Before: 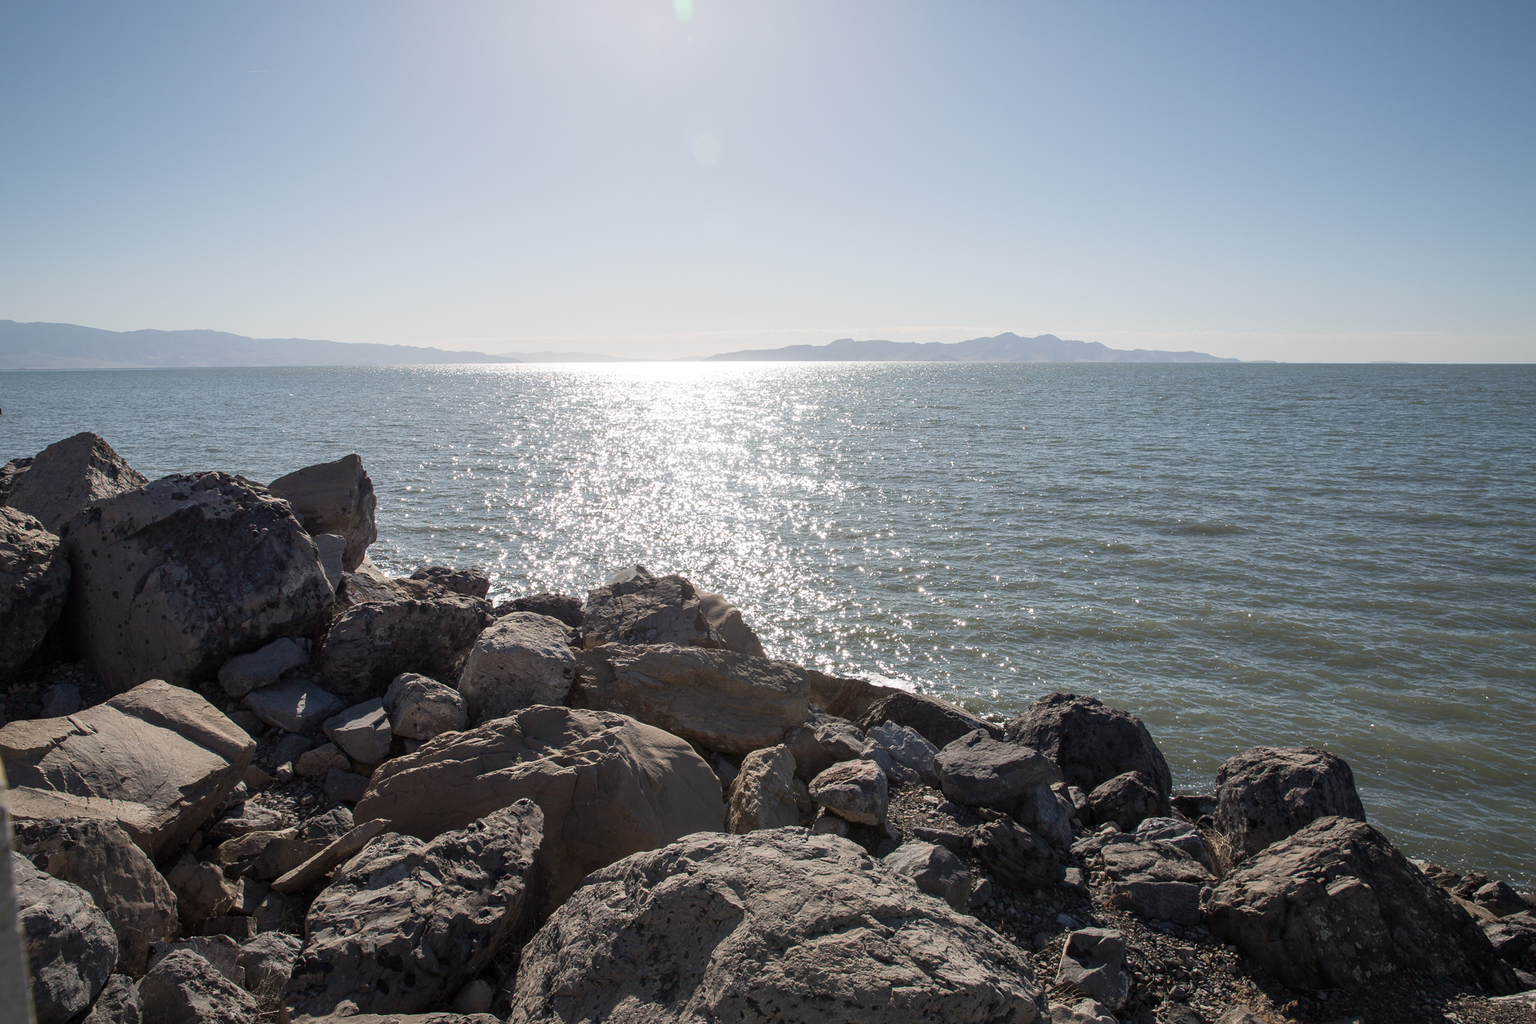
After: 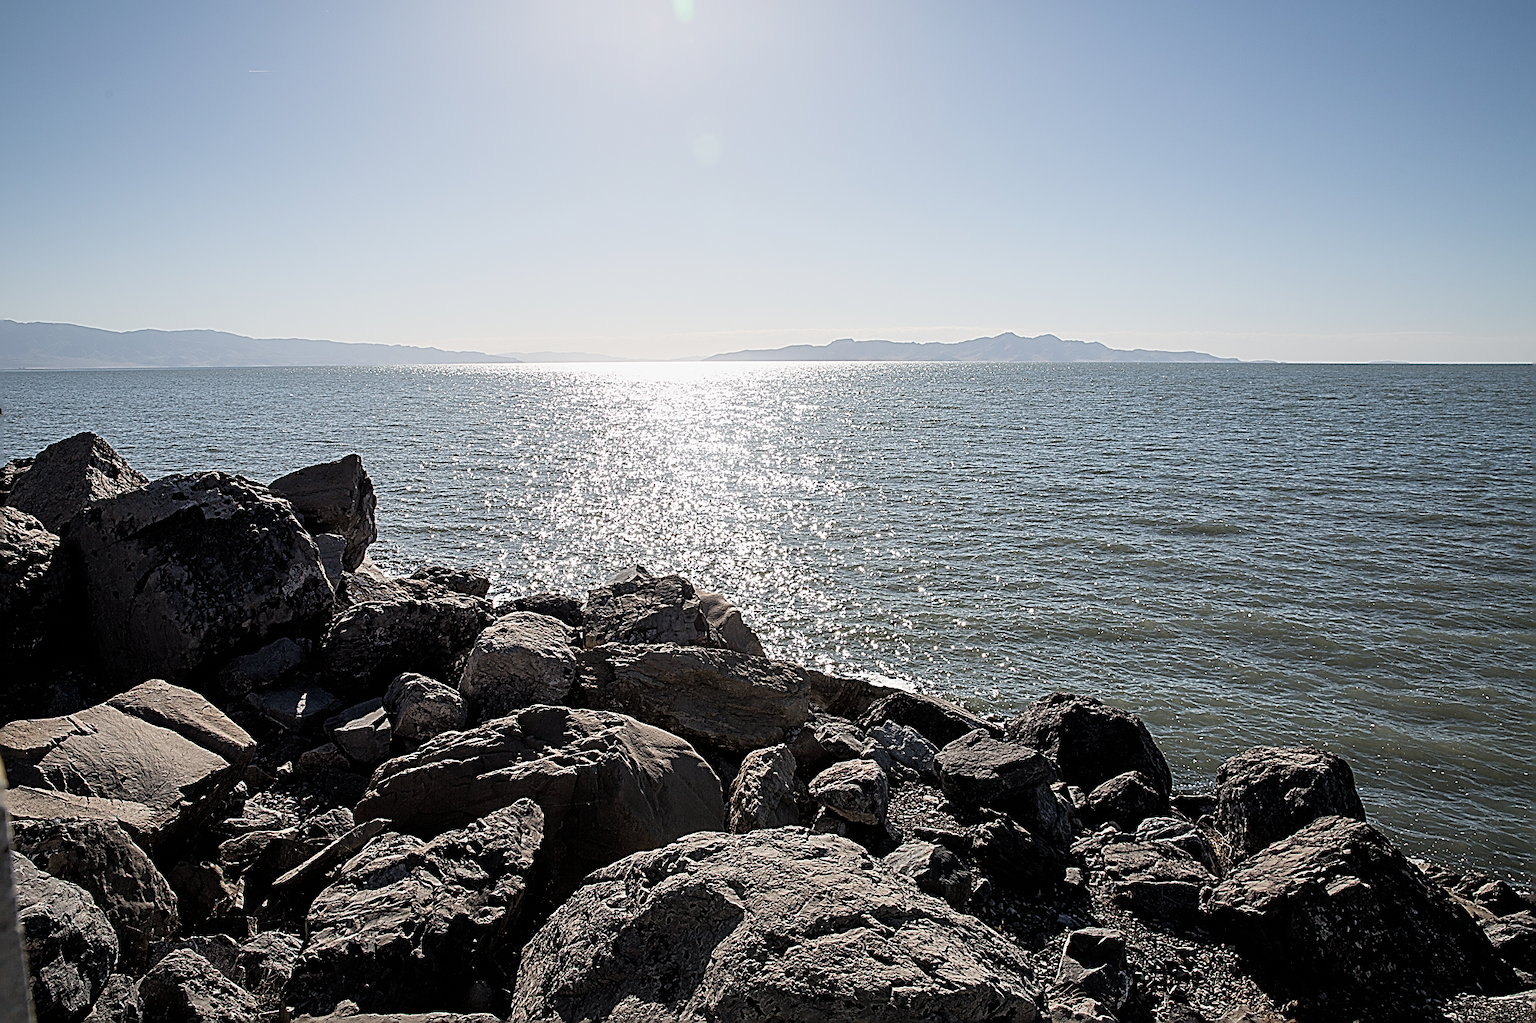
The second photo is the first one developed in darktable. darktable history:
filmic rgb: black relative exposure -4.92 EV, white relative exposure 2.84 EV, hardness 3.69, iterations of high-quality reconstruction 0
sharpen: amount 1.988
